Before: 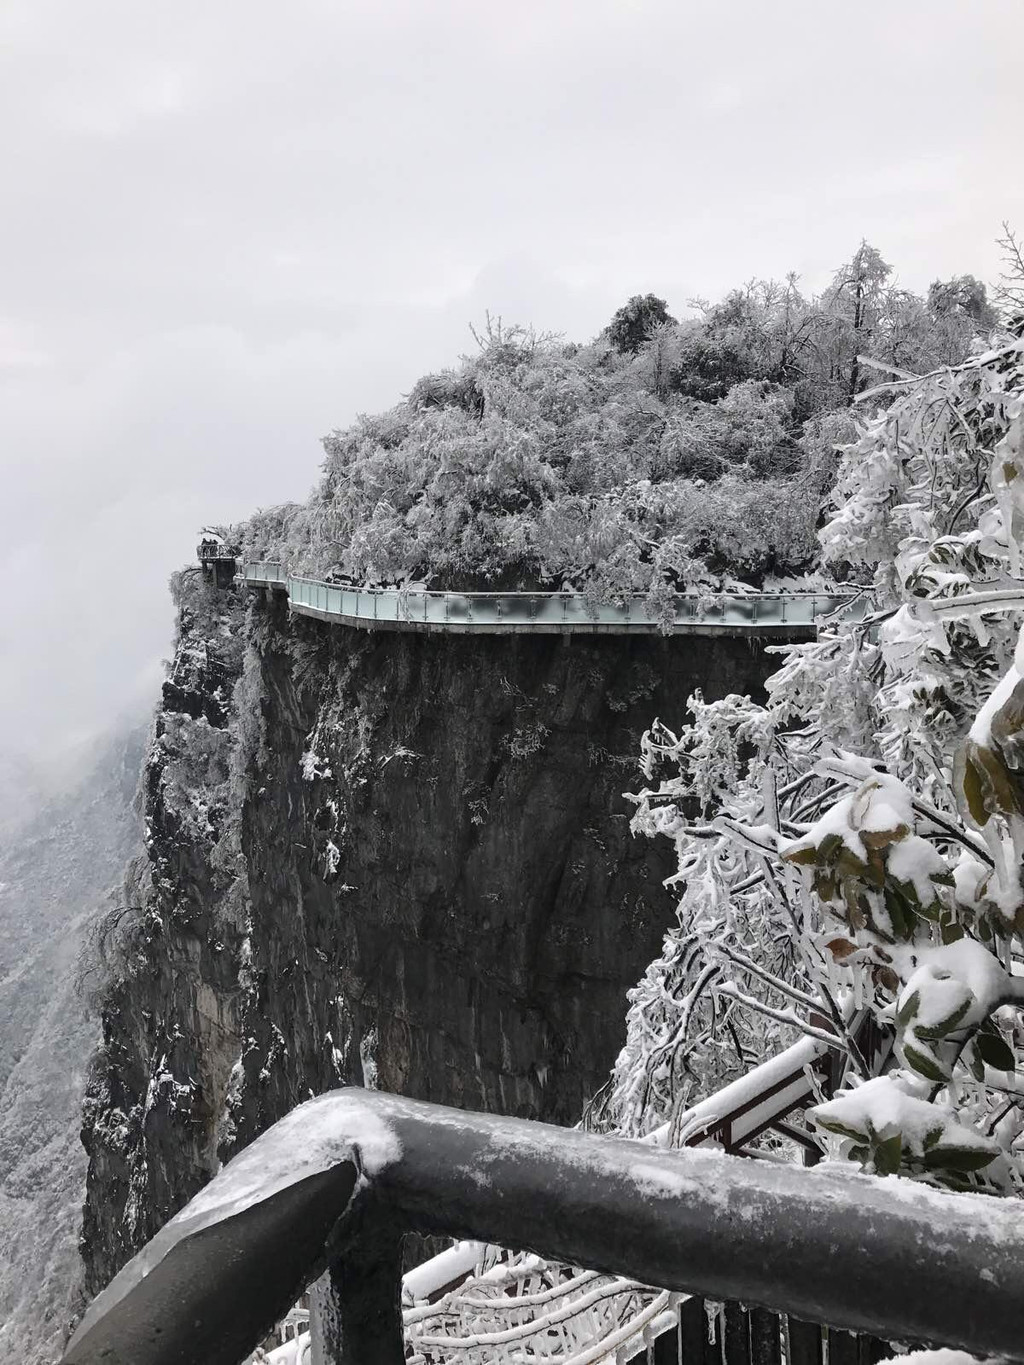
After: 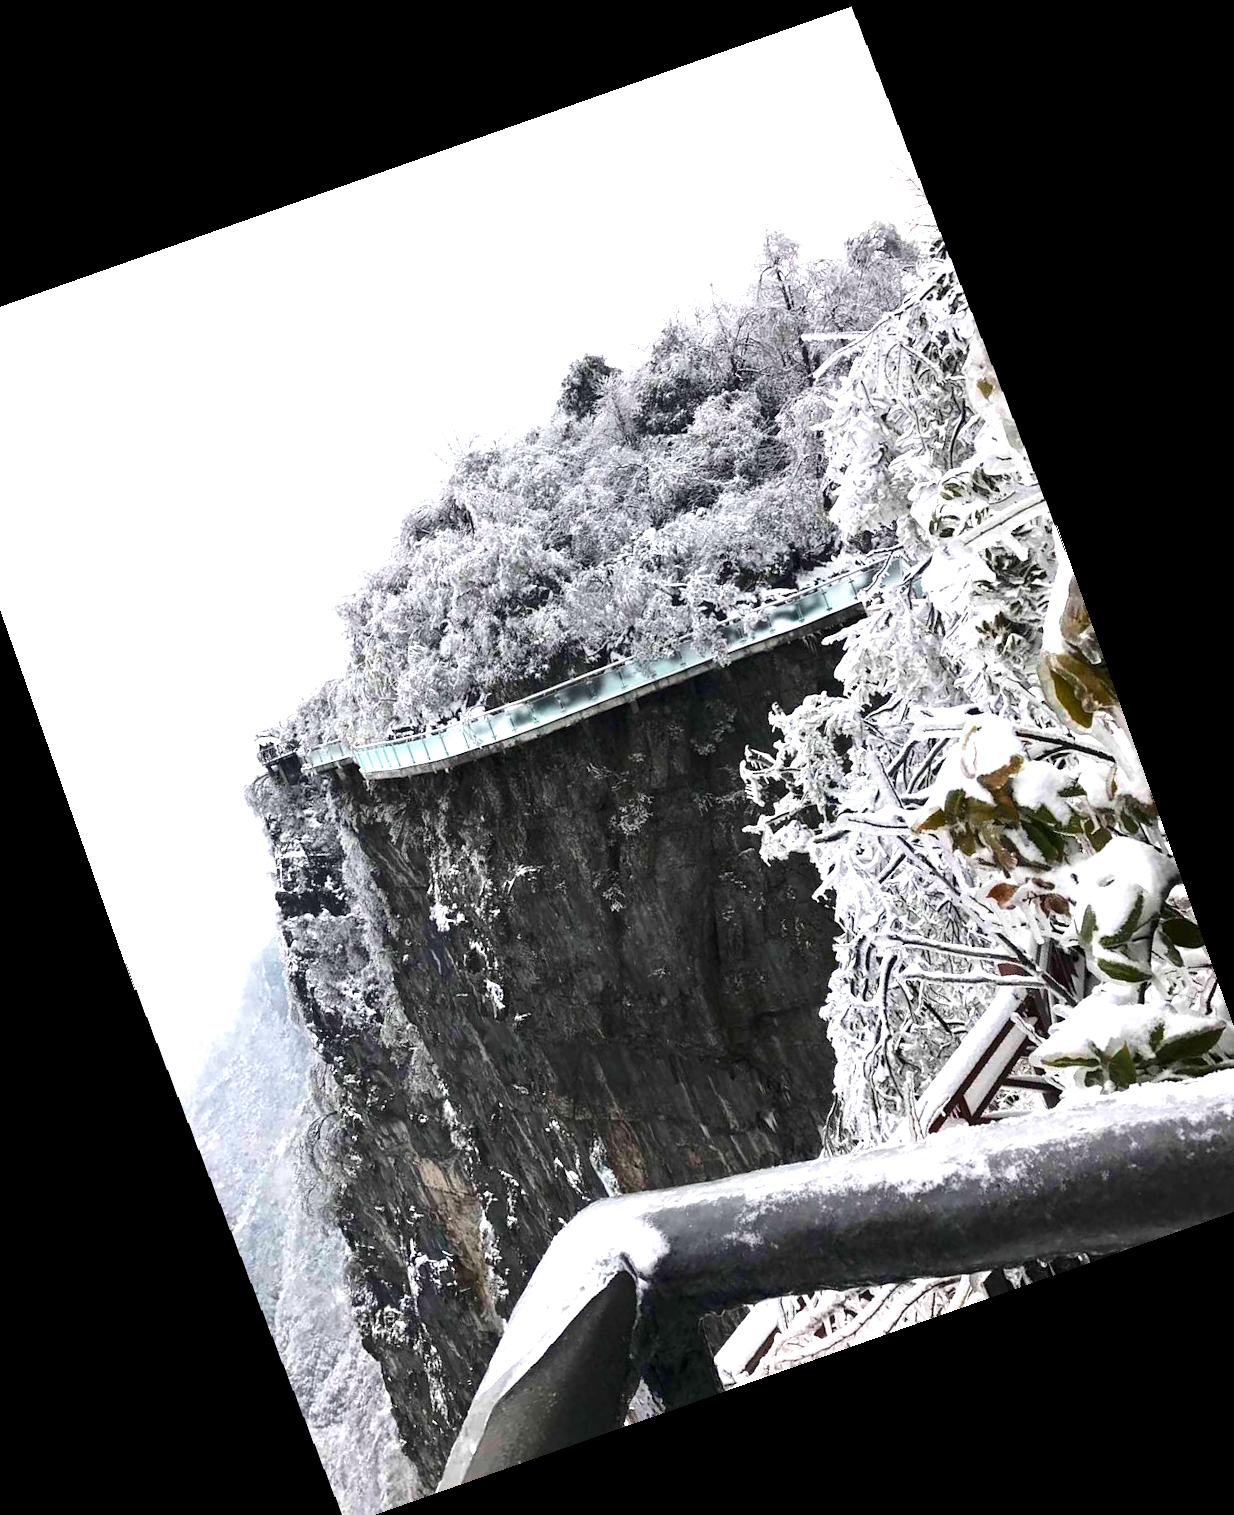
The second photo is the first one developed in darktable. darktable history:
local contrast: highlights 100%, shadows 100%, detail 120%, midtone range 0.2
contrast brightness saturation: contrast 0.13, brightness -0.05, saturation 0.16
velvia: on, module defaults
crop and rotate: angle 19.43°, left 6.812%, right 4.125%, bottom 1.087%
rotate and perspective: rotation -2°, crop left 0.022, crop right 0.978, crop top 0.049, crop bottom 0.951
exposure: black level correction 0.001, exposure 1.05 EV, compensate exposure bias true, compensate highlight preservation false
